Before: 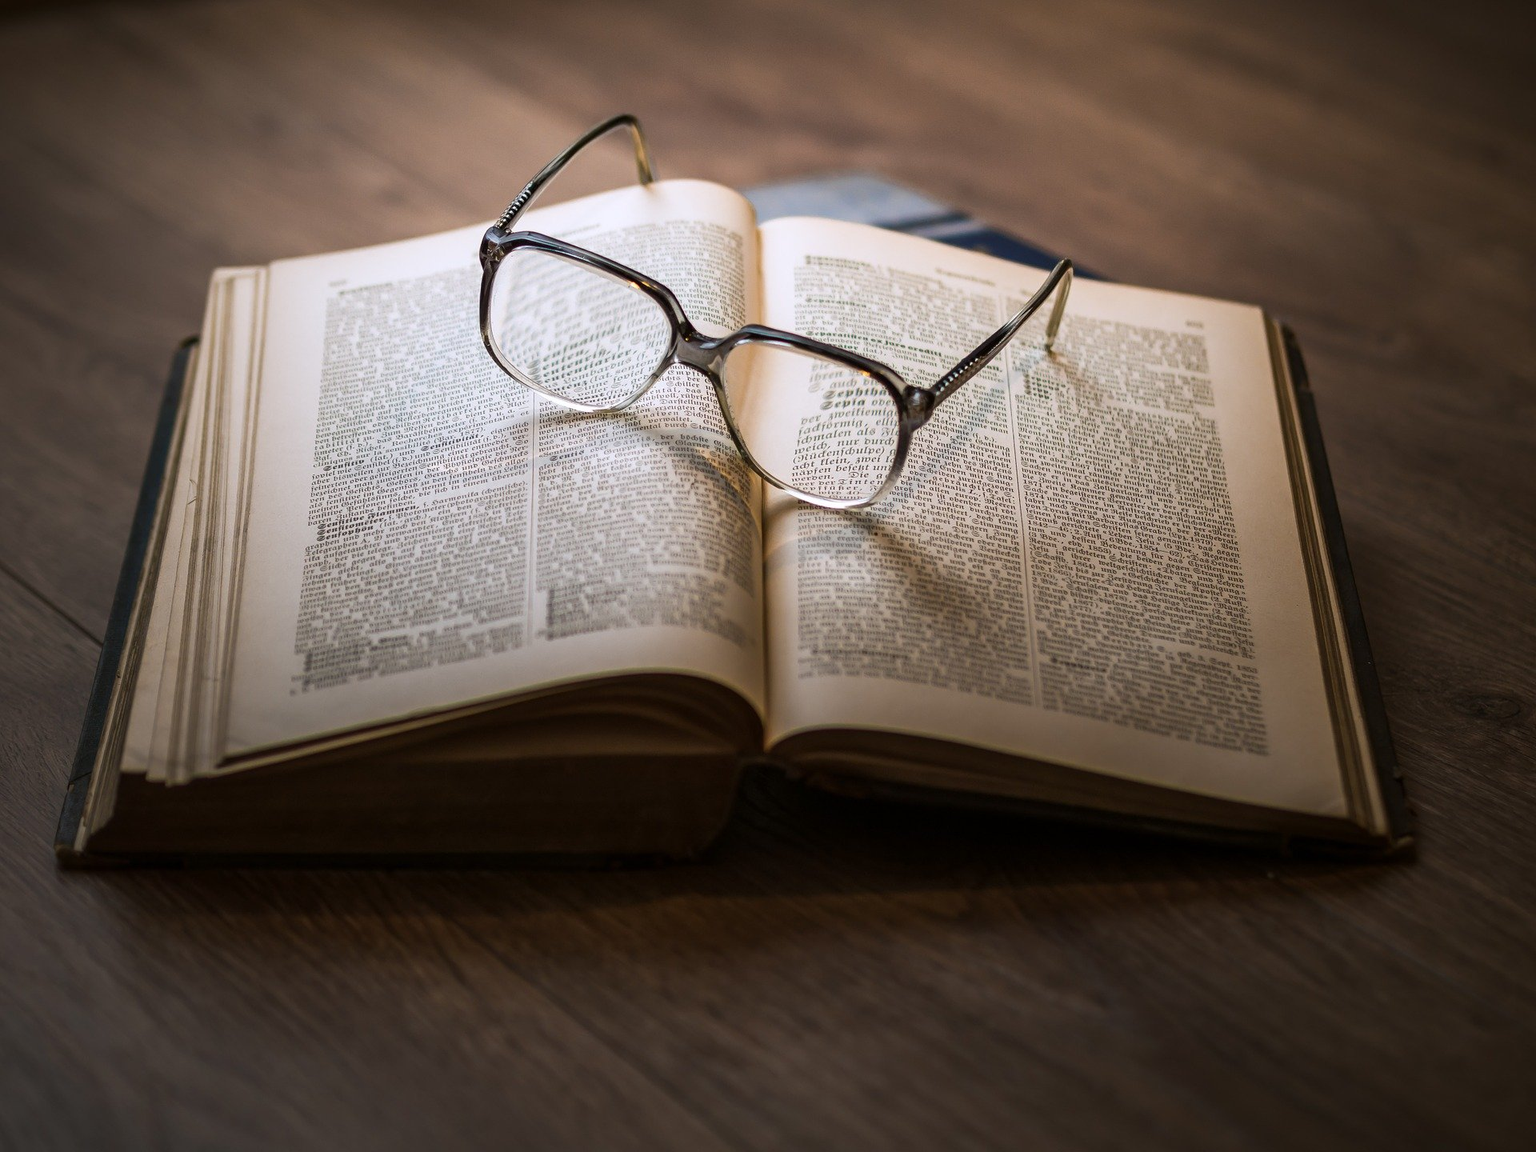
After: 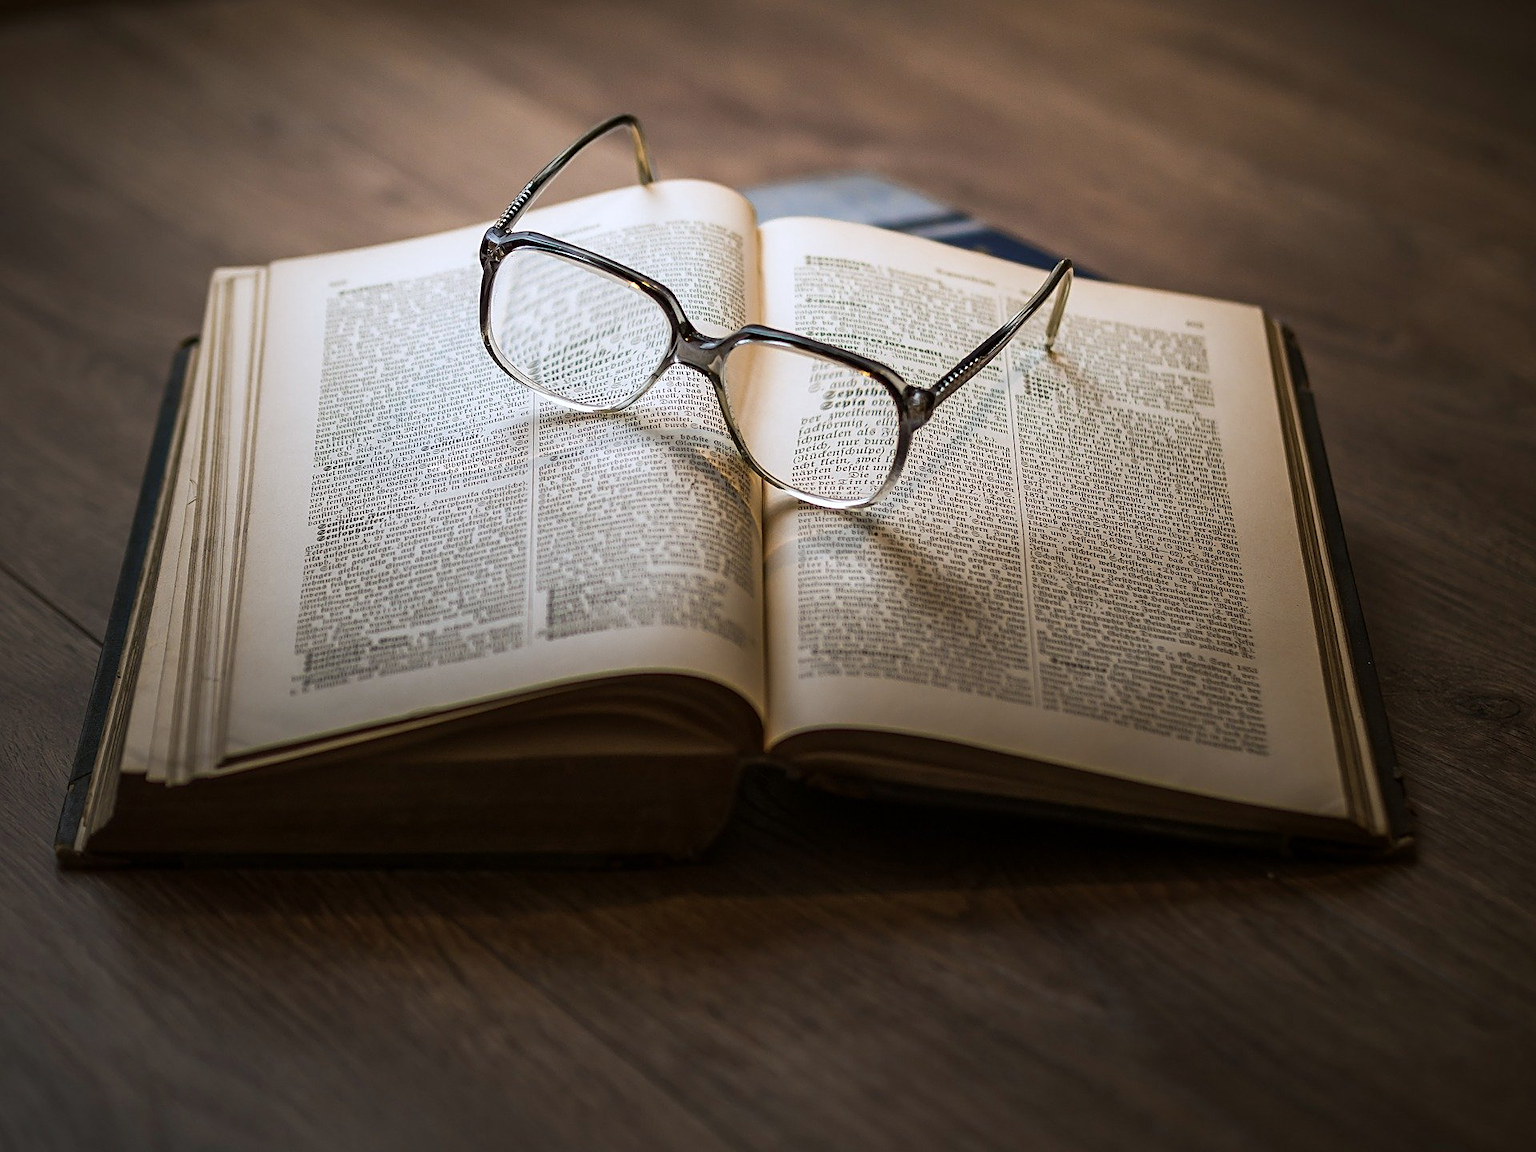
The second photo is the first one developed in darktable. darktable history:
sharpen: on, module defaults
white balance: red 0.978, blue 0.999
